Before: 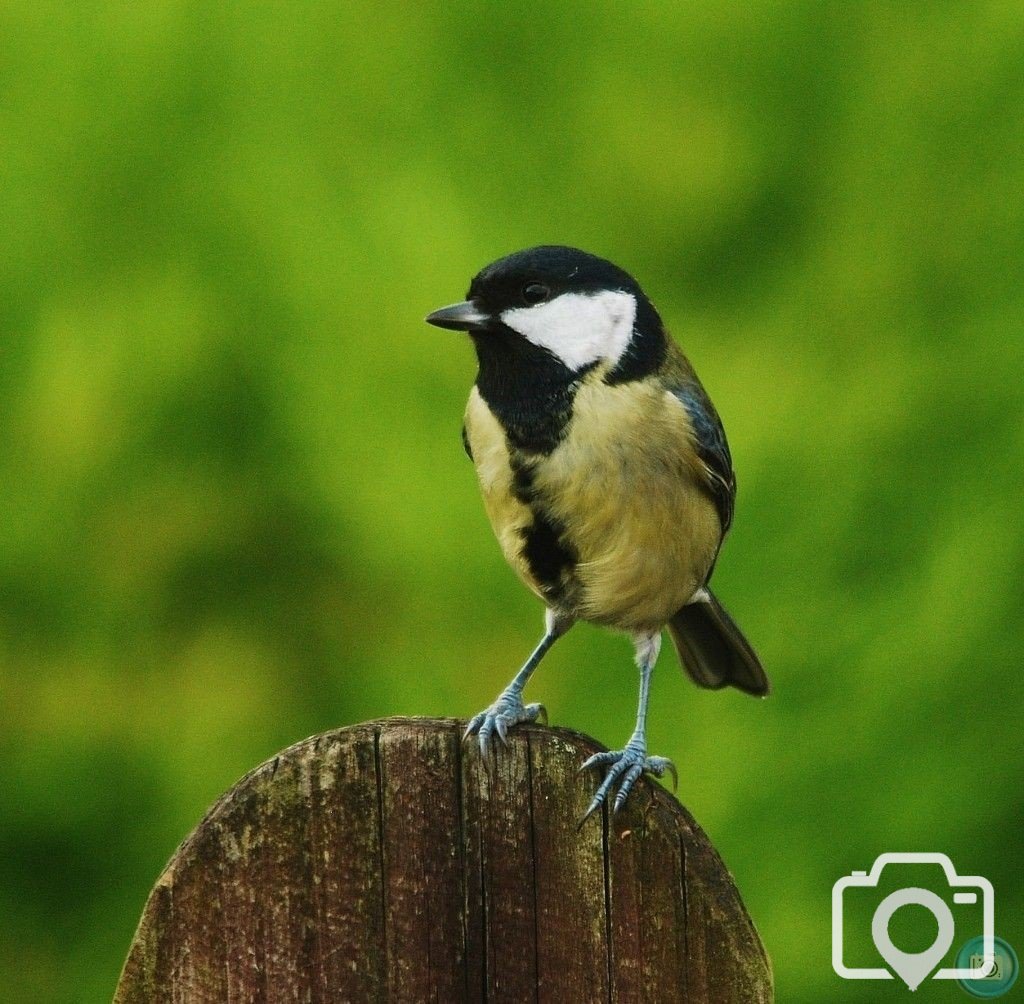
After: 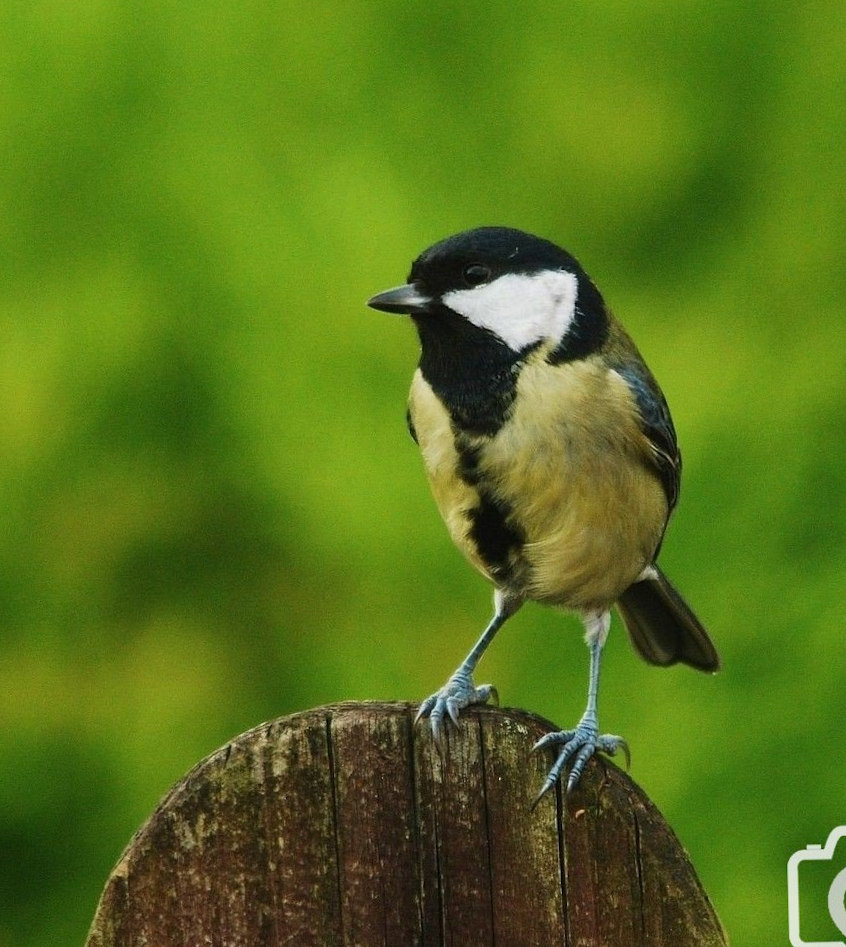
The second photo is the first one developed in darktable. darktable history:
crop and rotate: angle 1.38°, left 4.213%, top 0.712%, right 11.084%, bottom 2.592%
